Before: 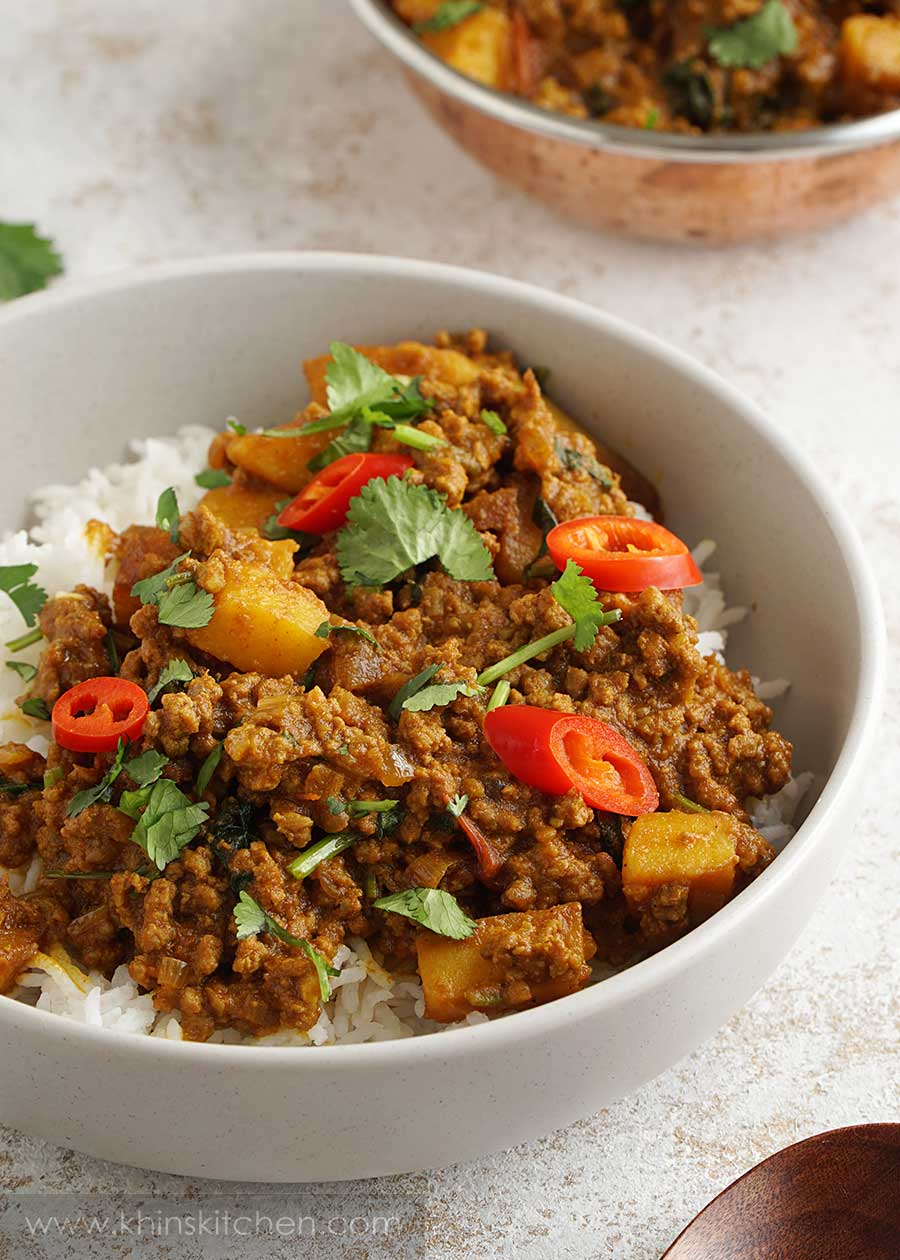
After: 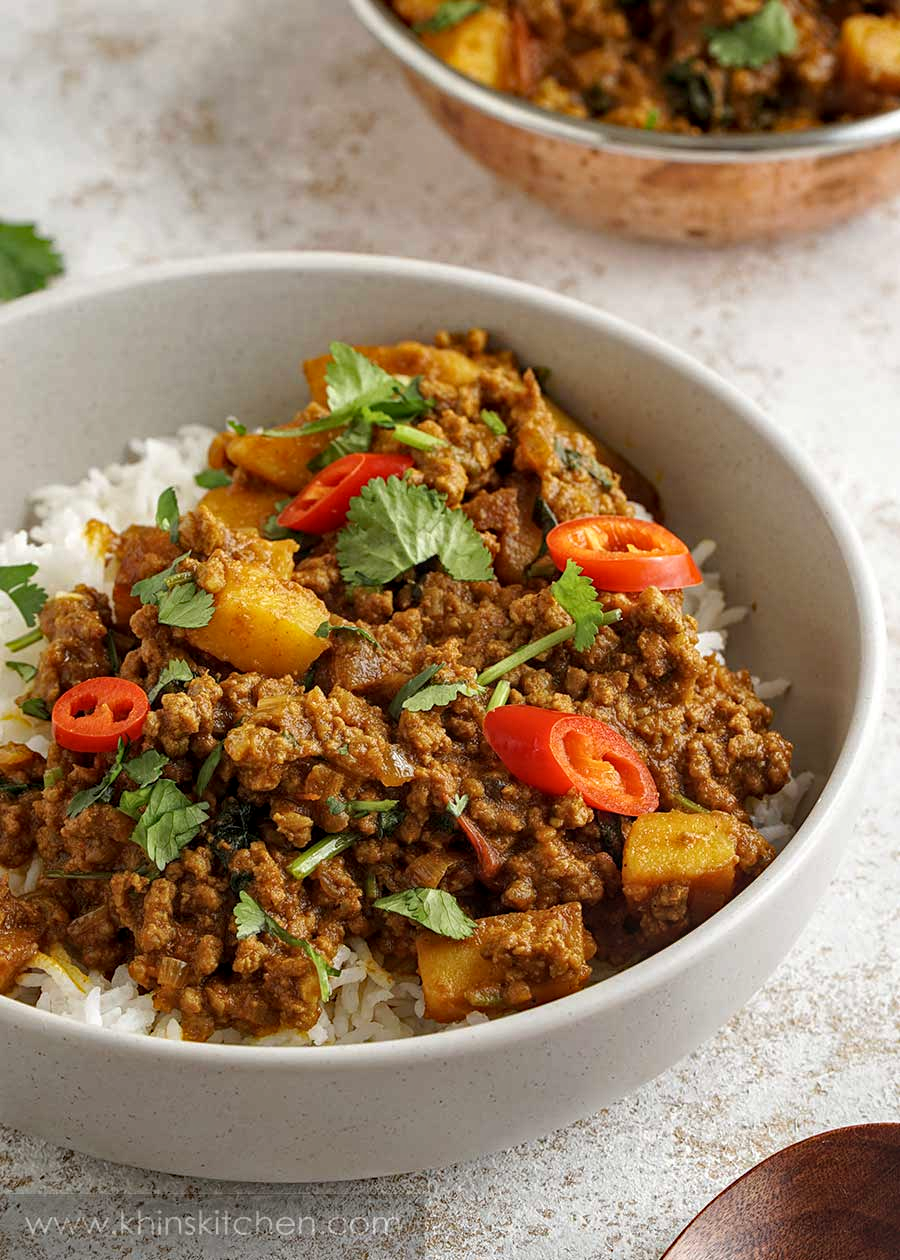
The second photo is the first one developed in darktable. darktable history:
local contrast: on, module defaults
contrast brightness saturation: contrast 0.014, saturation -0.047
haze removal: strength 0.298, distance 0.244, compatibility mode true, adaptive false
